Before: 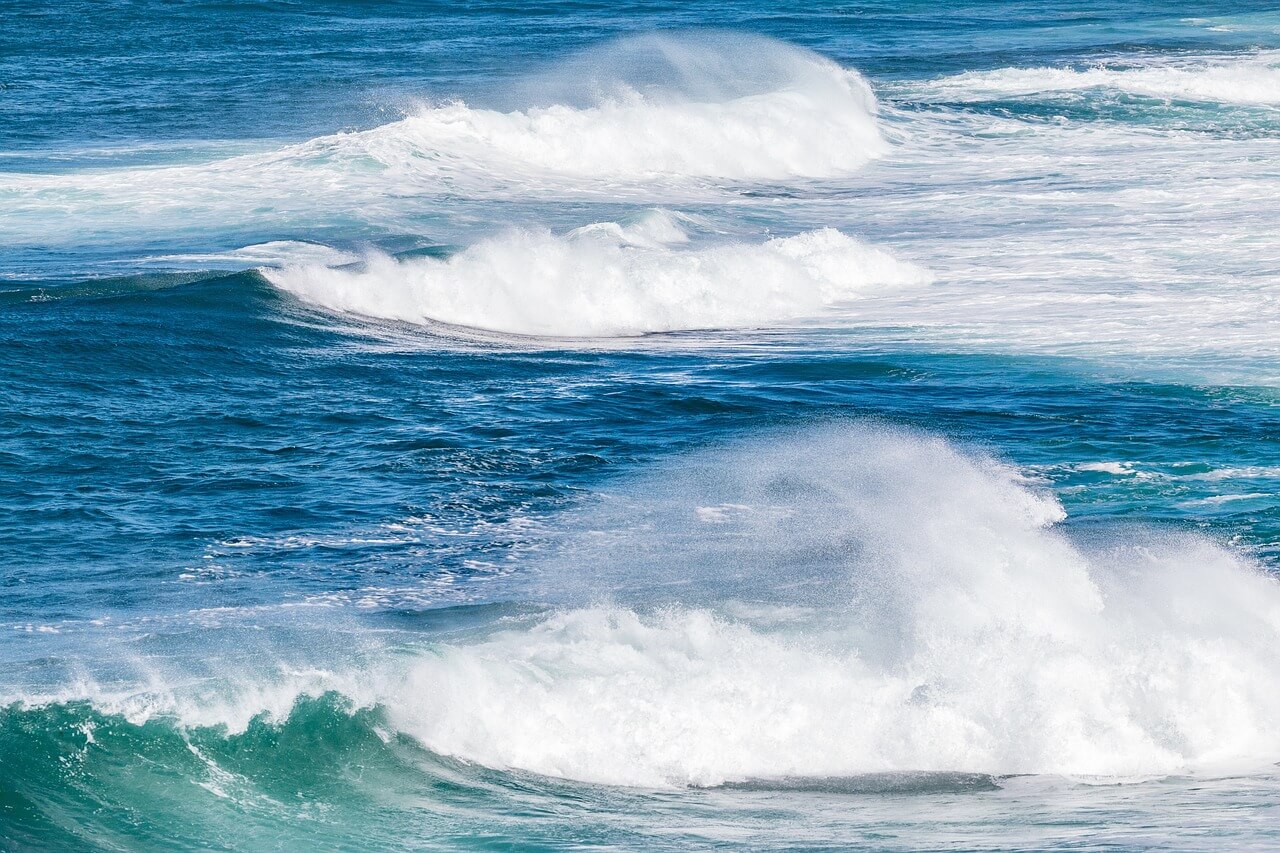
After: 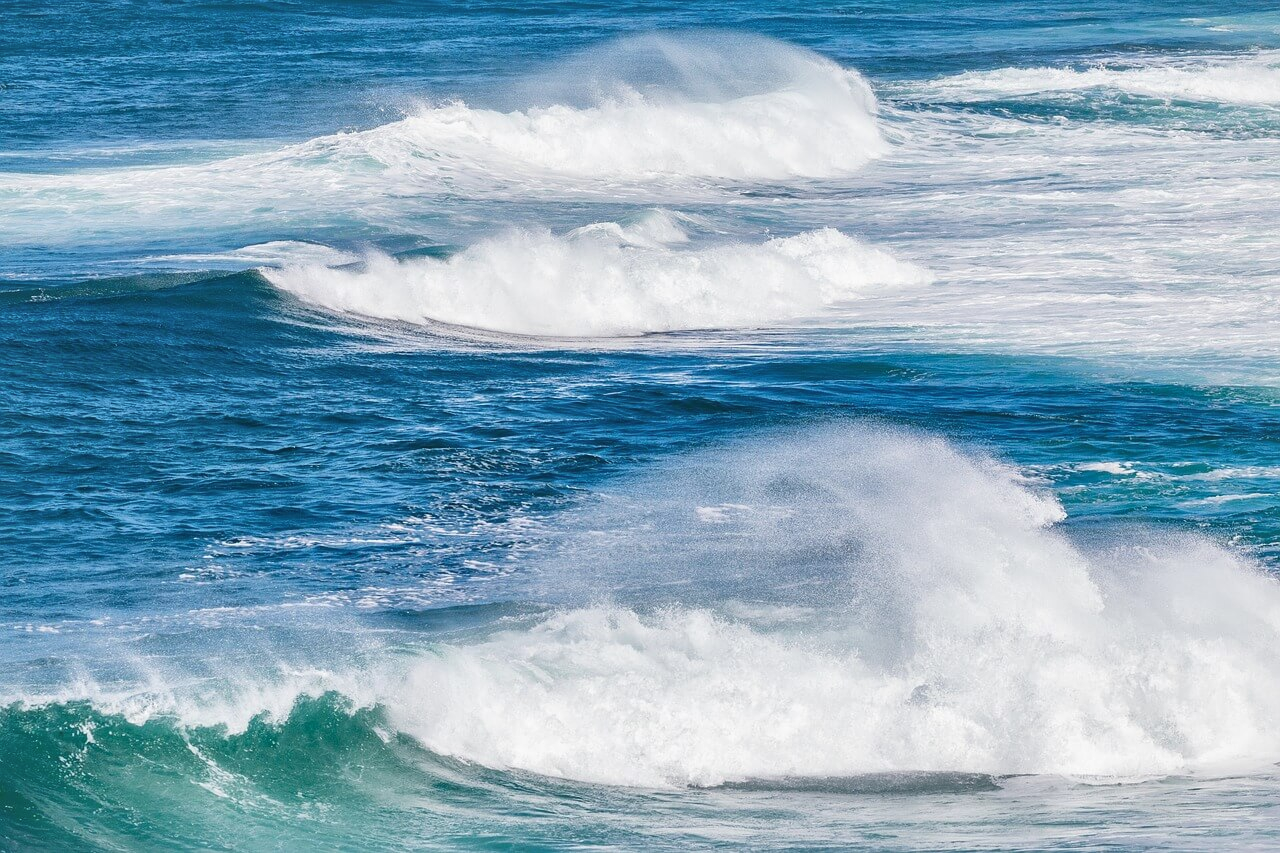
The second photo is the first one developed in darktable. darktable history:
tone curve: curves: ch0 [(0, 0.068) (1, 0.961)], color space Lab, independent channels, preserve colors none
shadows and highlights: shadows 20.14, highlights -19.42, soften with gaussian
local contrast: mode bilateral grid, contrast 21, coarseness 51, detail 129%, midtone range 0.2
